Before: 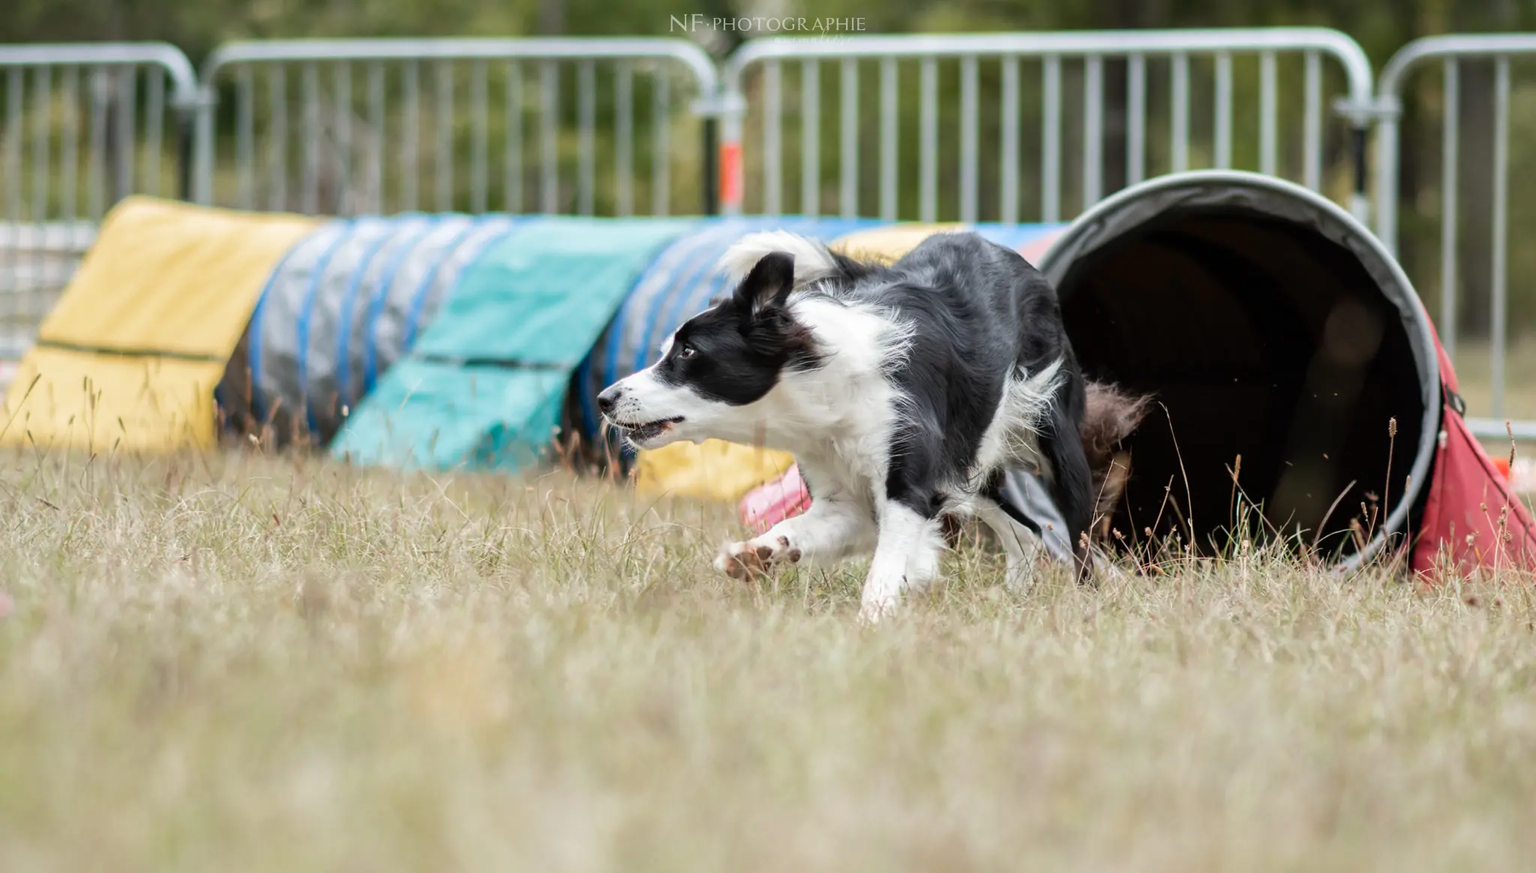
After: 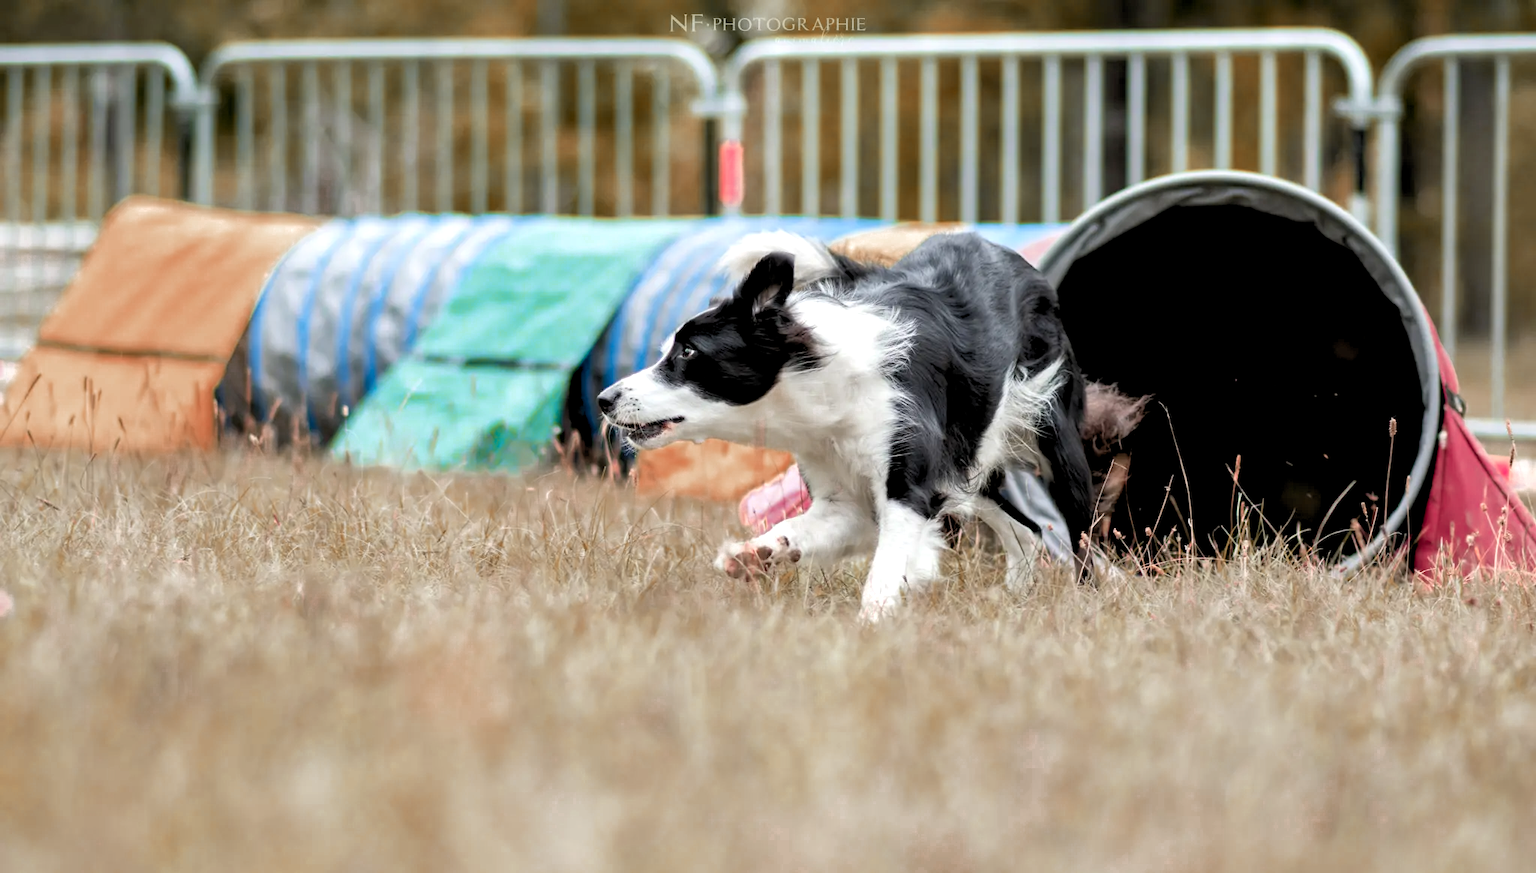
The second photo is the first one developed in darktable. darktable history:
rgb levels: levels [[0.01, 0.419, 0.839], [0, 0.5, 1], [0, 0.5, 1]]
color zones: curves: ch0 [(0.006, 0.385) (0.143, 0.563) (0.243, 0.321) (0.352, 0.464) (0.516, 0.456) (0.625, 0.5) (0.75, 0.5) (0.875, 0.5)]; ch1 [(0, 0.5) (0.134, 0.504) (0.246, 0.463) (0.421, 0.515) (0.5, 0.56) (0.625, 0.5) (0.75, 0.5) (0.875, 0.5)]; ch2 [(0, 0.5) (0.131, 0.426) (0.307, 0.289) (0.38, 0.188) (0.513, 0.216) (0.625, 0.548) (0.75, 0.468) (0.838, 0.396) (0.971, 0.311)]
exposure: black level correction 0.005, exposure 0.001 EV, compensate highlight preservation false
